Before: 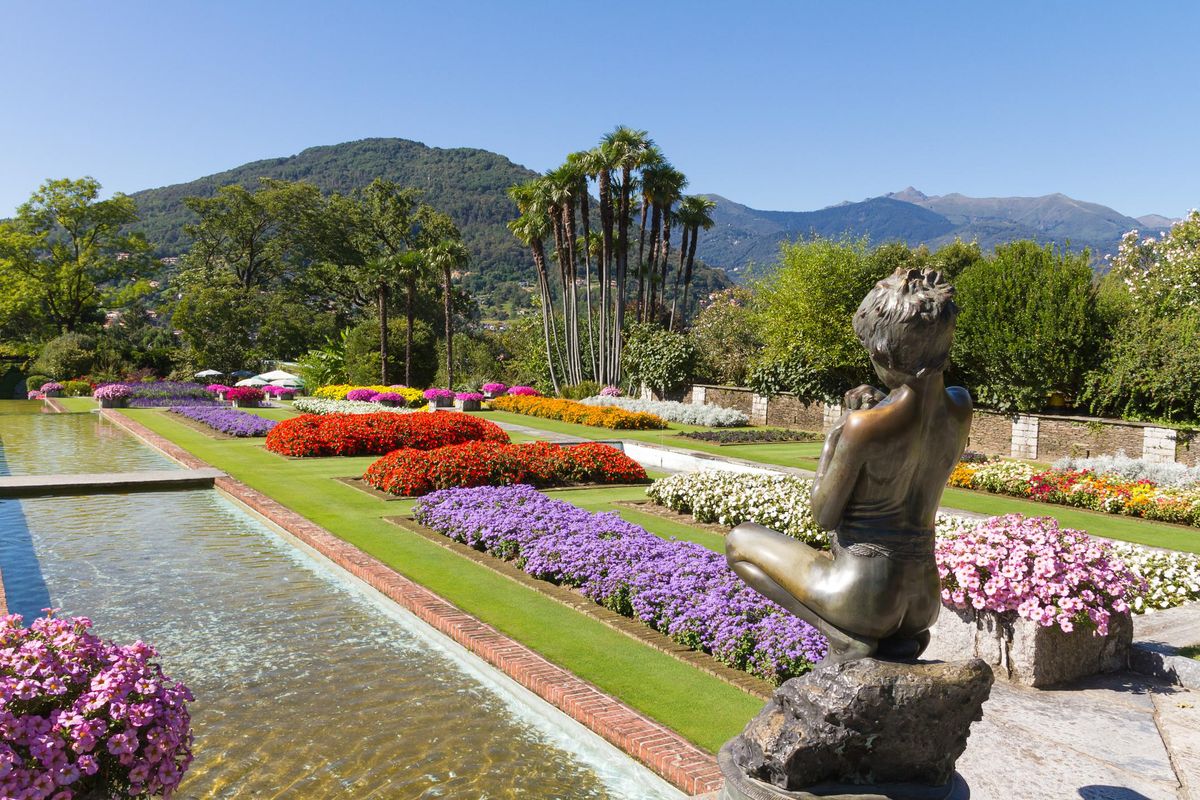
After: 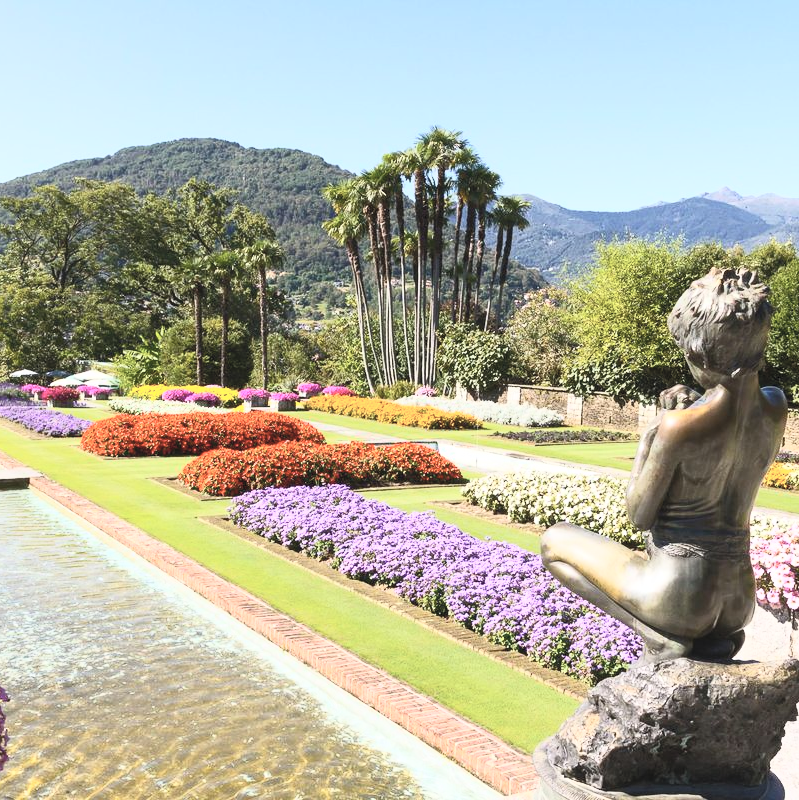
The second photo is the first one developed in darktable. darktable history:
color balance rgb: perceptual saturation grading › global saturation 10%, global vibrance 10%
crop: left 15.419%, right 17.914%
contrast brightness saturation: contrast 0.43, brightness 0.56, saturation -0.19
